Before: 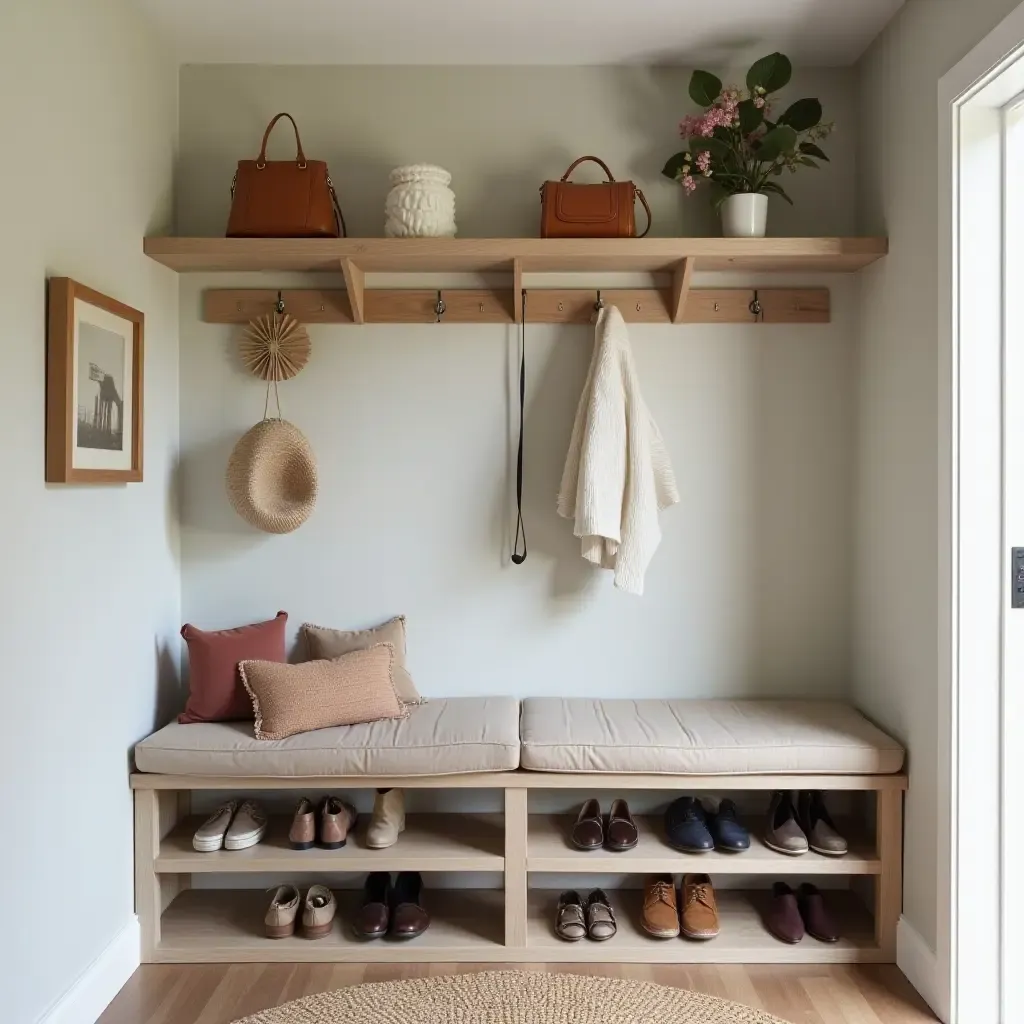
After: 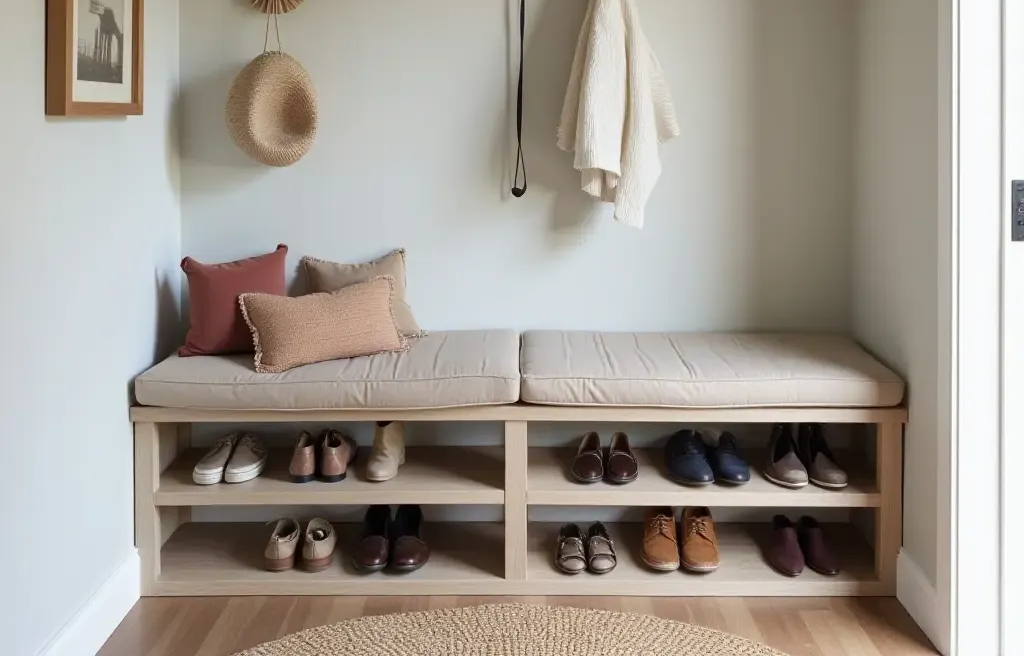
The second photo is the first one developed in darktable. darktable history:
crop and rotate: top 35.91%
